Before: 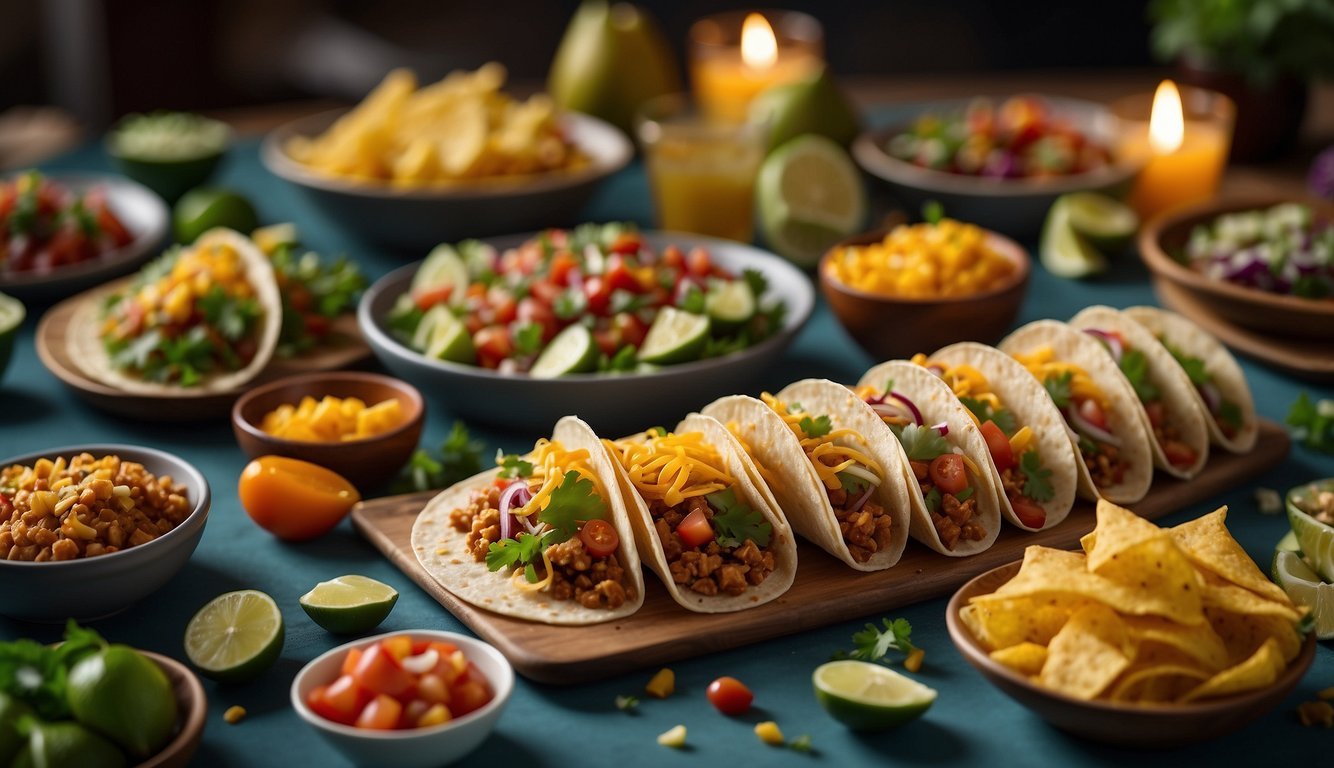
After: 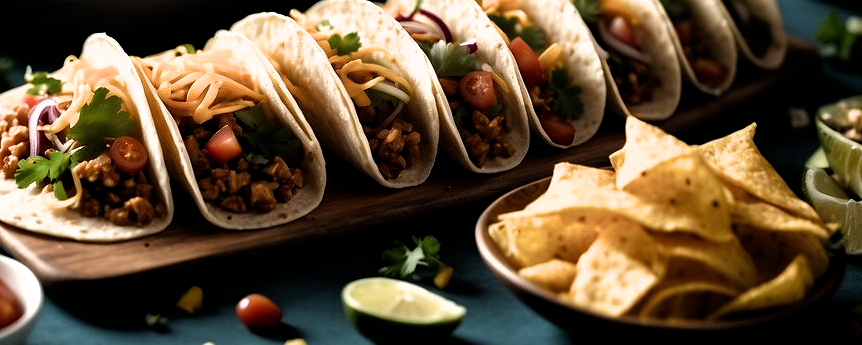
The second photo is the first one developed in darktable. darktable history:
crop and rotate: left 35.352%, top 49.982%, bottom 4.98%
filmic rgb: black relative exposure -8.3 EV, white relative exposure 2.23 EV, hardness 7.07, latitude 86.29%, contrast 1.686, highlights saturation mix -3.33%, shadows ↔ highlights balance -2.74%
